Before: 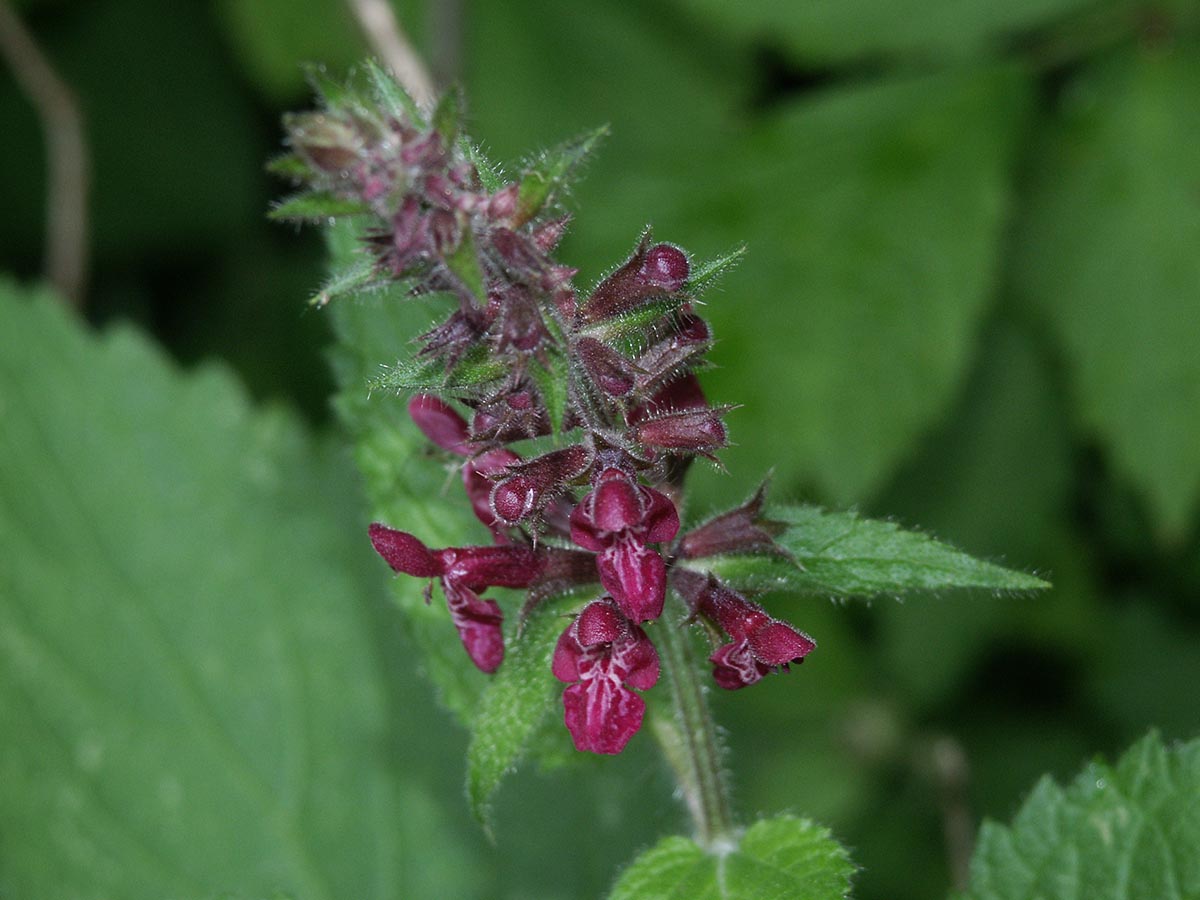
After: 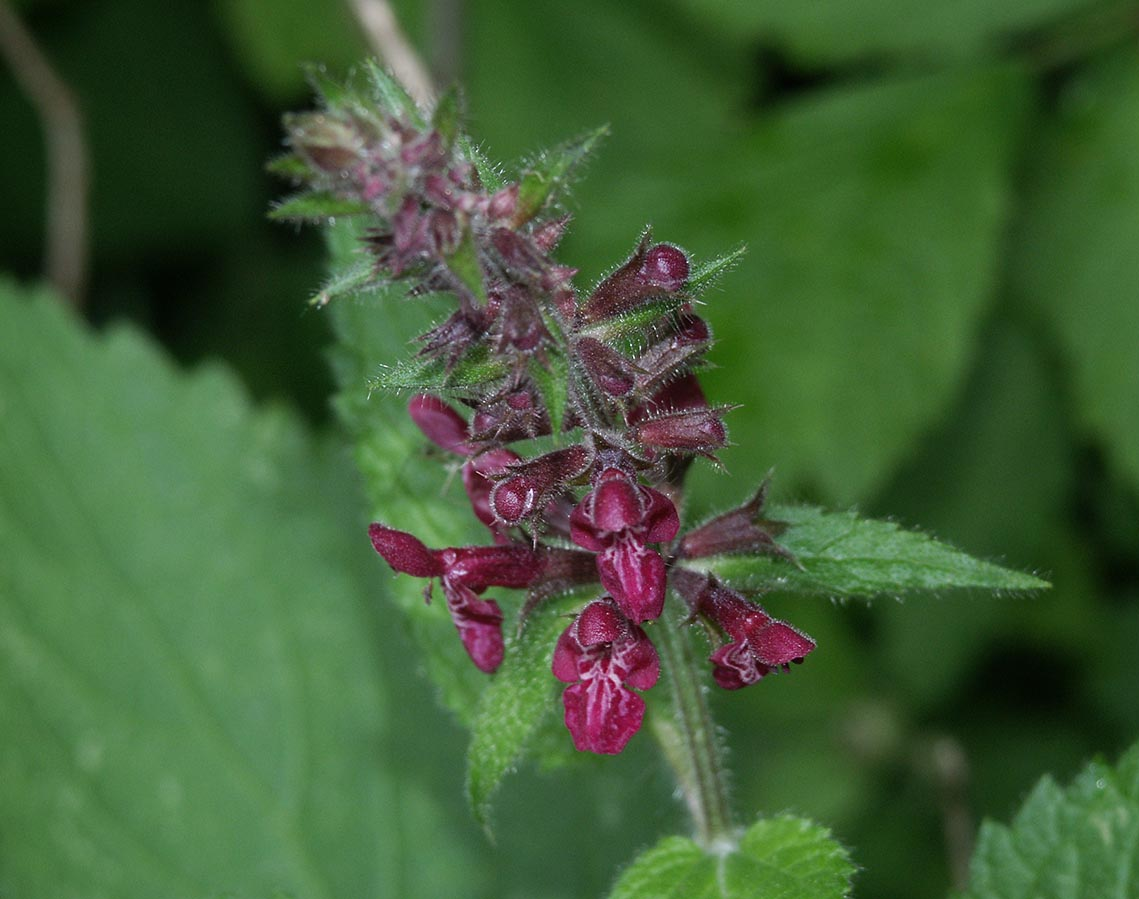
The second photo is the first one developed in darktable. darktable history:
crop and rotate: left 0%, right 5.078%
